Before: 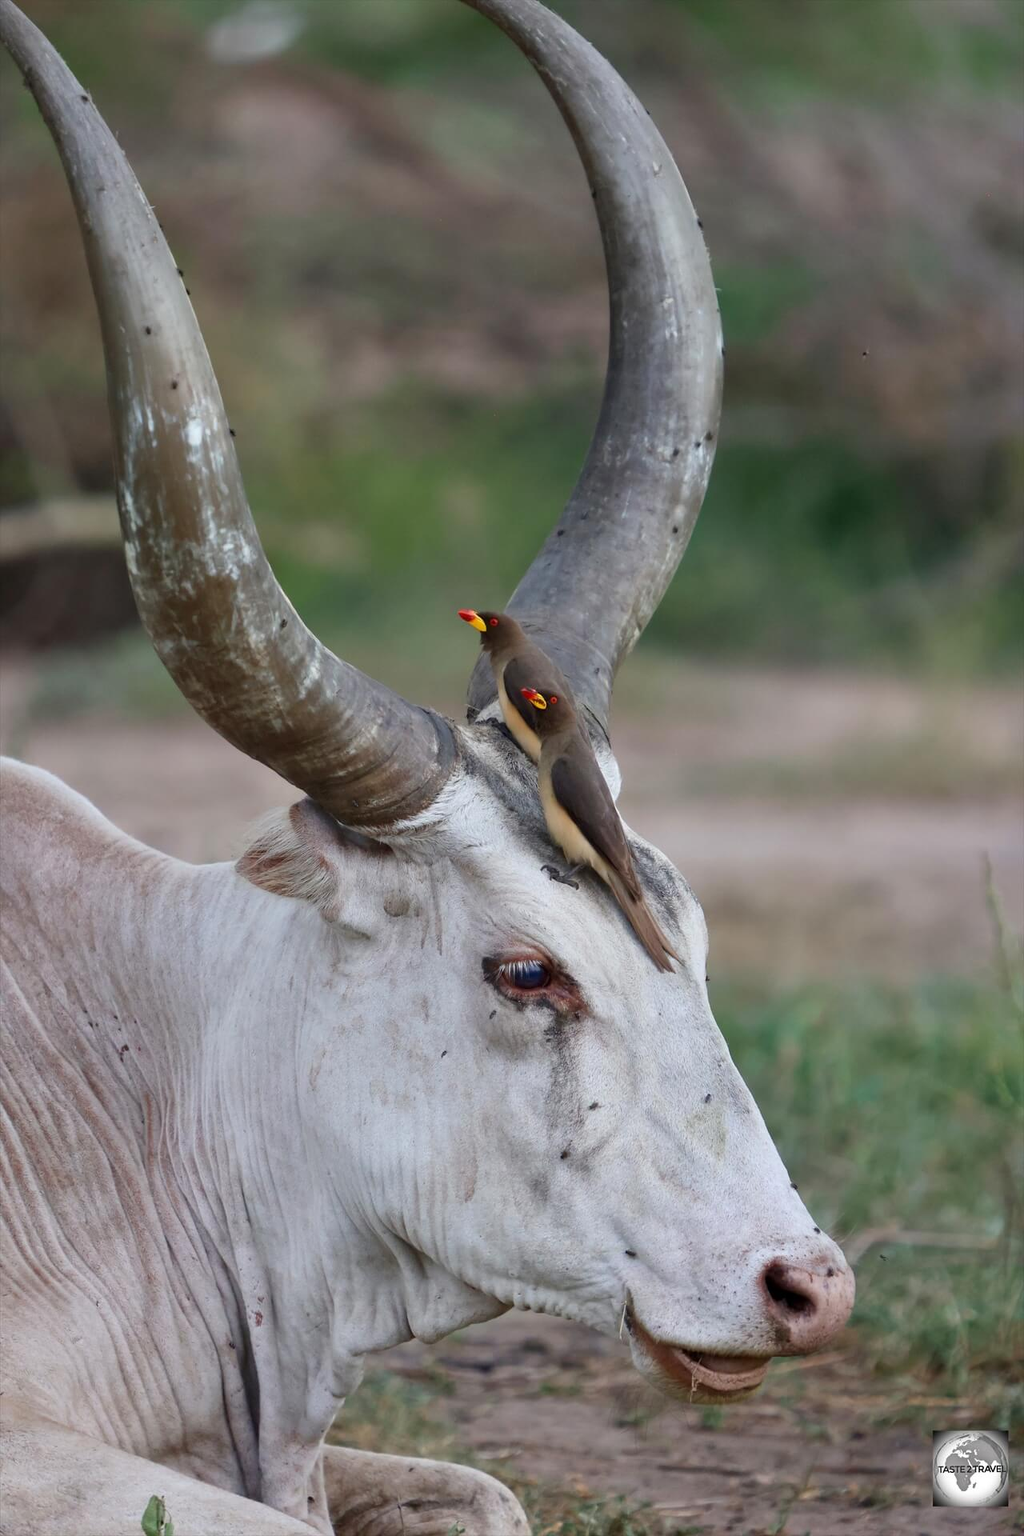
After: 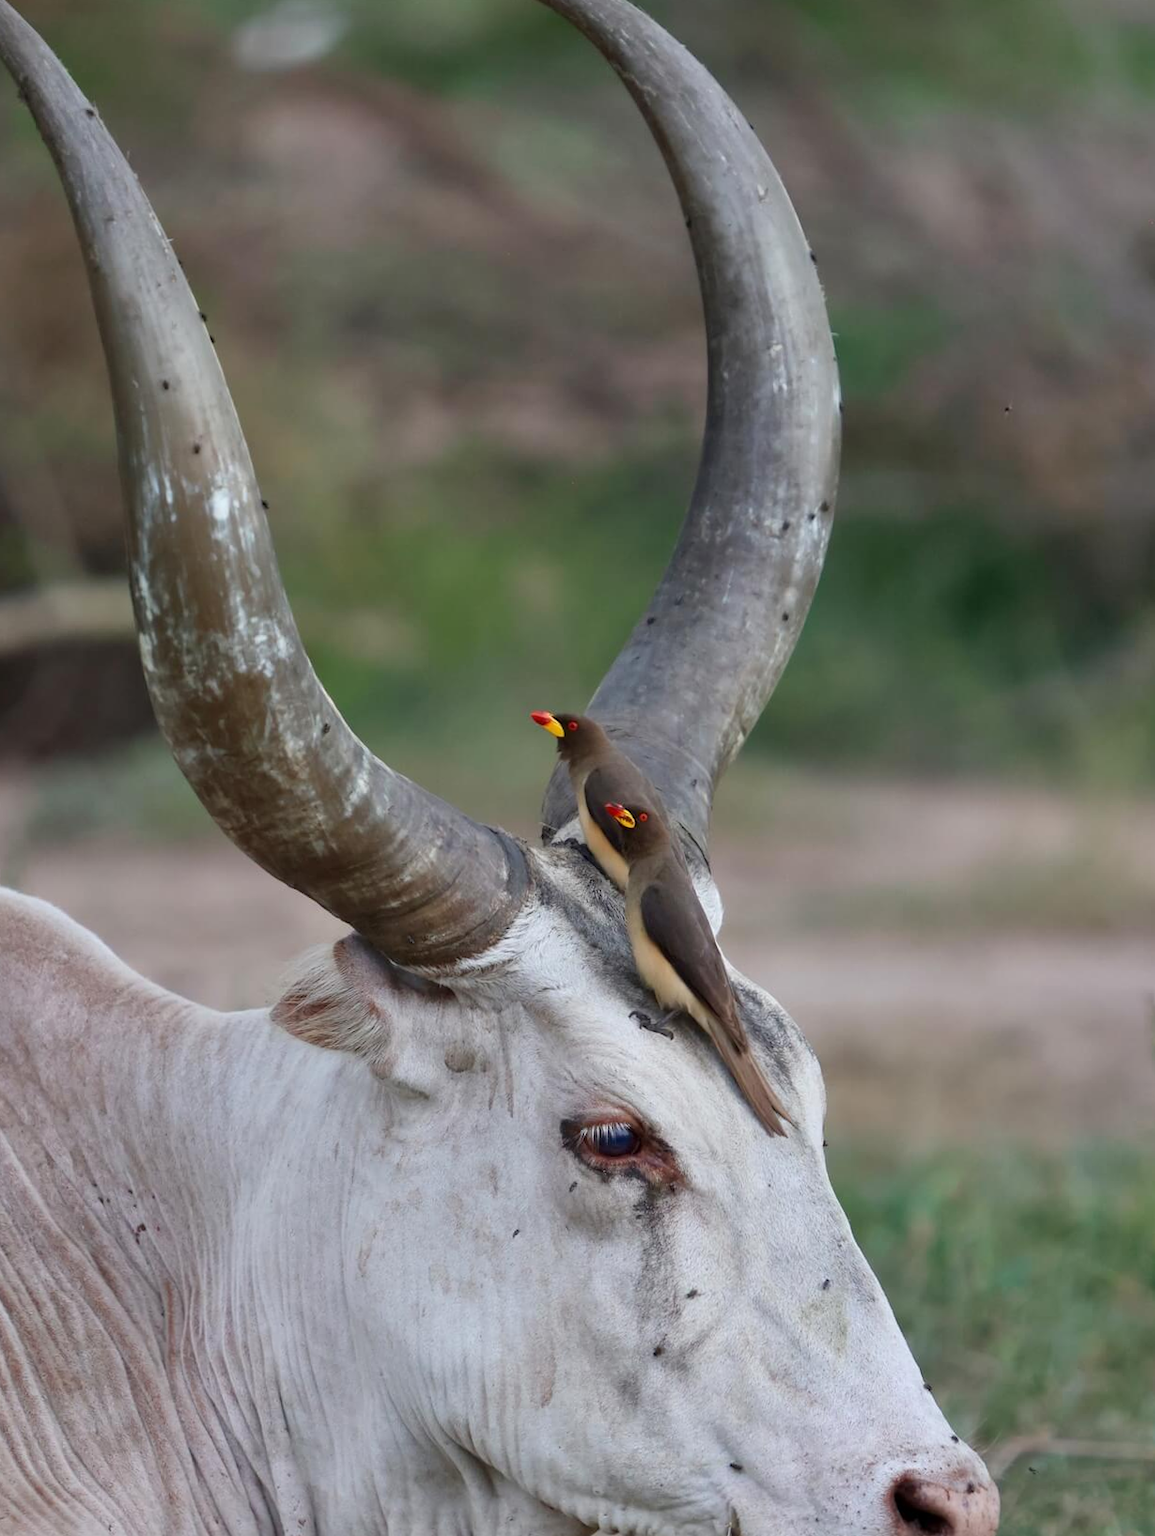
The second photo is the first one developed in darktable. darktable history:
crop and rotate: angle 0.204°, left 0.342%, right 3.044%, bottom 14.338%
